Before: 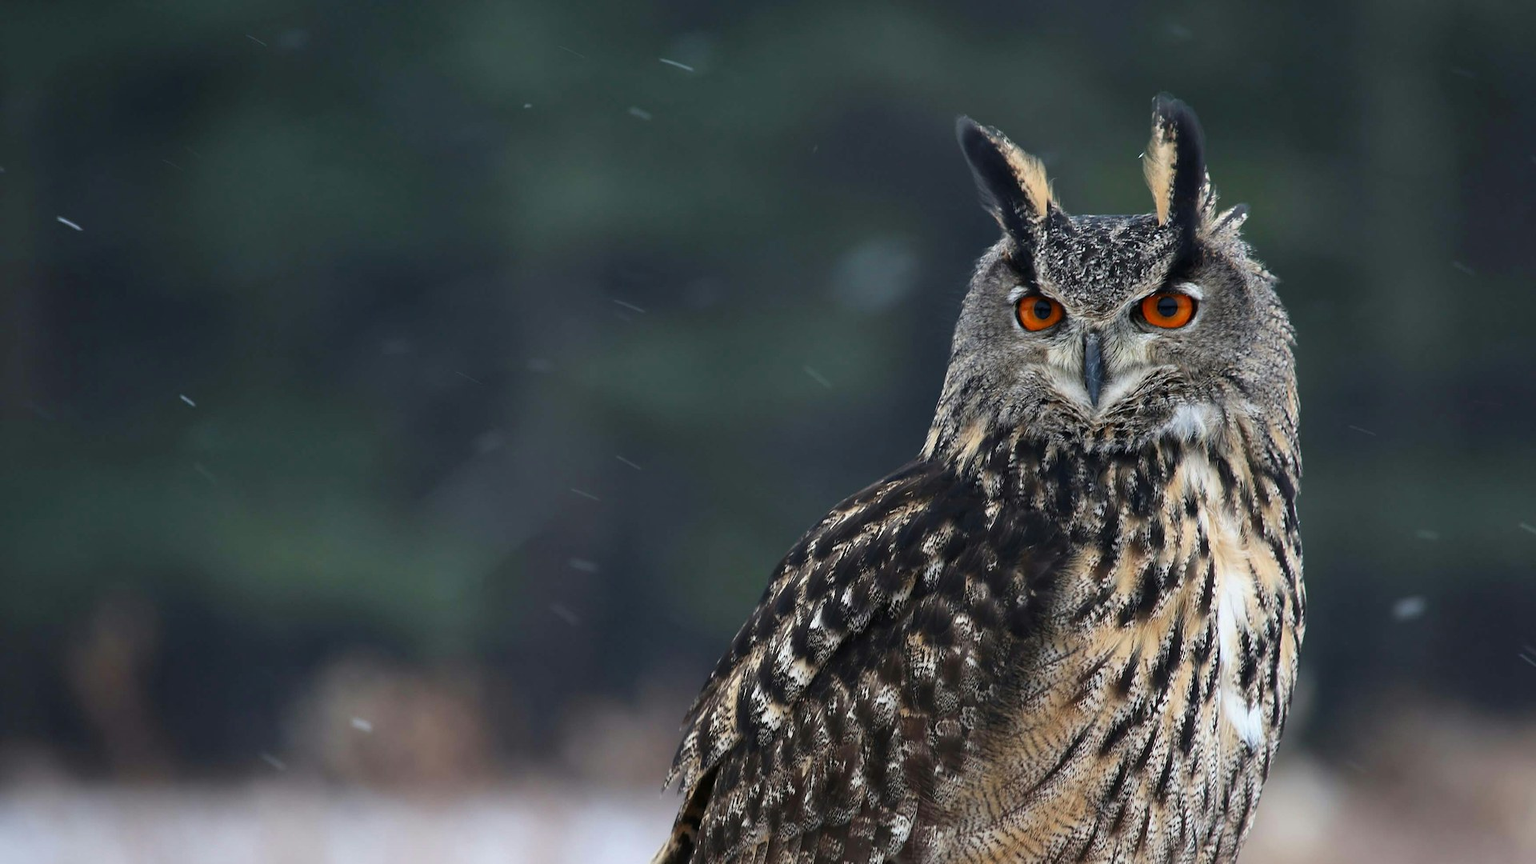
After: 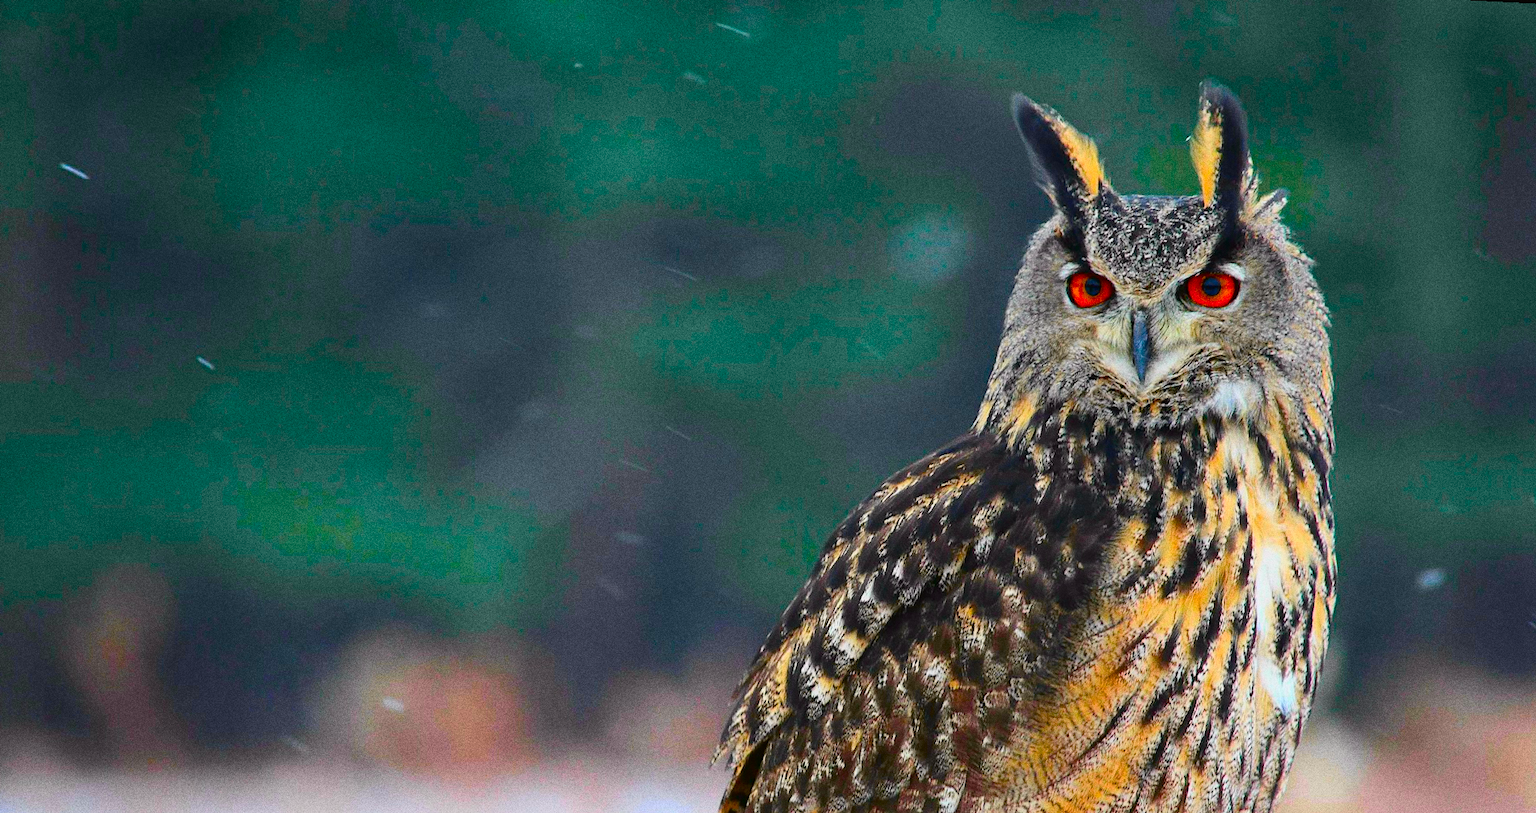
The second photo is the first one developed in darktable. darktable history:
white balance: emerald 1
grain: coarseness 0.09 ISO, strength 40%
bloom: size 3%, threshold 100%, strength 0%
color balance rgb: perceptual saturation grading › global saturation 30%, global vibrance 10%
tone curve: curves: ch0 [(0, 0.019) (0.066, 0.043) (0.189, 0.182) (0.368, 0.407) (0.501, 0.564) (0.677, 0.729) (0.851, 0.861) (0.997, 0.959)]; ch1 [(0, 0) (0.187, 0.121) (0.388, 0.346) (0.437, 0.409) (0.474, 0.472) (0.499, 0.501) (0.514, 0.515) (0.542, 0.557) (0.645, 0.686) (0.812, 0.856) (1, 1)]; ch2 [(0, 0) (0.246, 0.214) (0.421, 0.427) (0.459, 0.484) (0.5, 0.504) (0.518, 0.523) (0.529, 0.548) (0.56, 0.576) (0.607, 0.63) (0.744, 0.734) (0.867, 0.821) (0.993, 0.889)], color space Lab, independent channels, preserve colors none
exposure: exposure 0.29 EV, compensate highlight preservation false
rotate and perspective: rotation 0.679°, lens shift (horizontal) 0.136, crop left 0.009, crop right 0.991, crop top 0.078, crop bottom 0.95
color balance: input saturation 134.34%, contrast -10.04%, contrast fulcrum 19.67%, output saturation 133.51%
